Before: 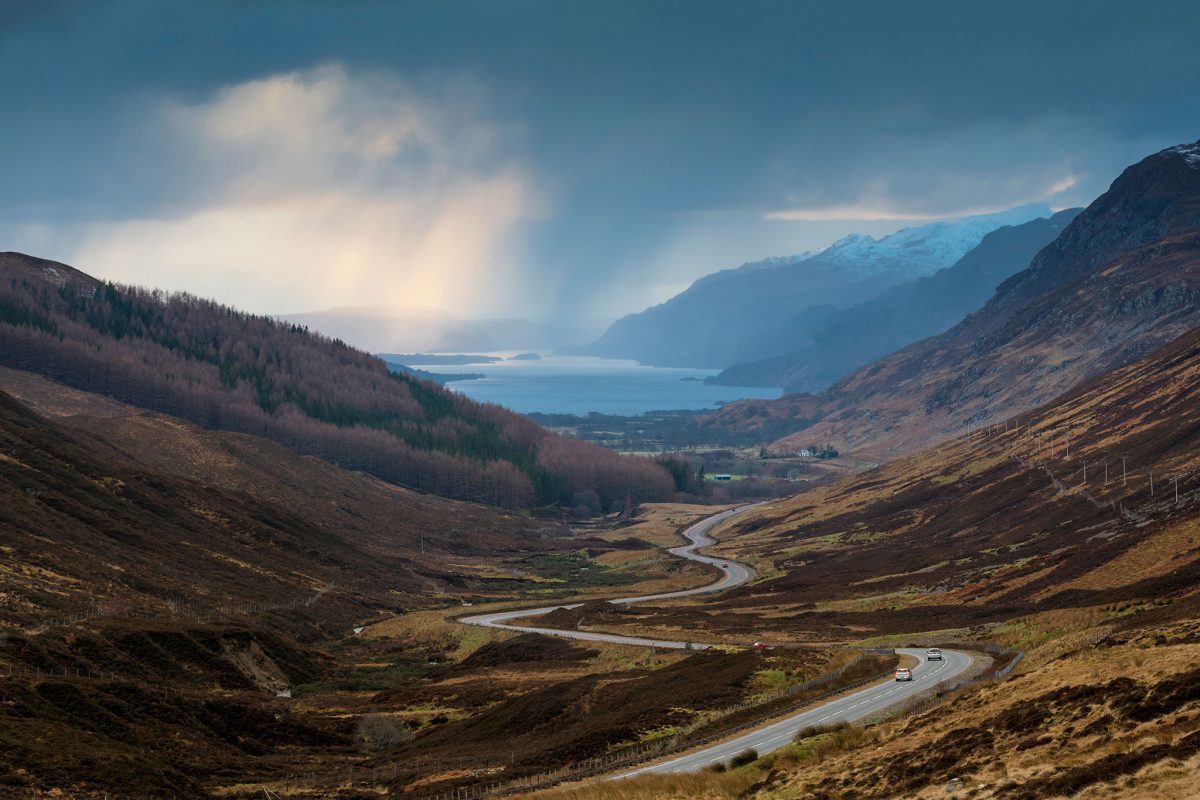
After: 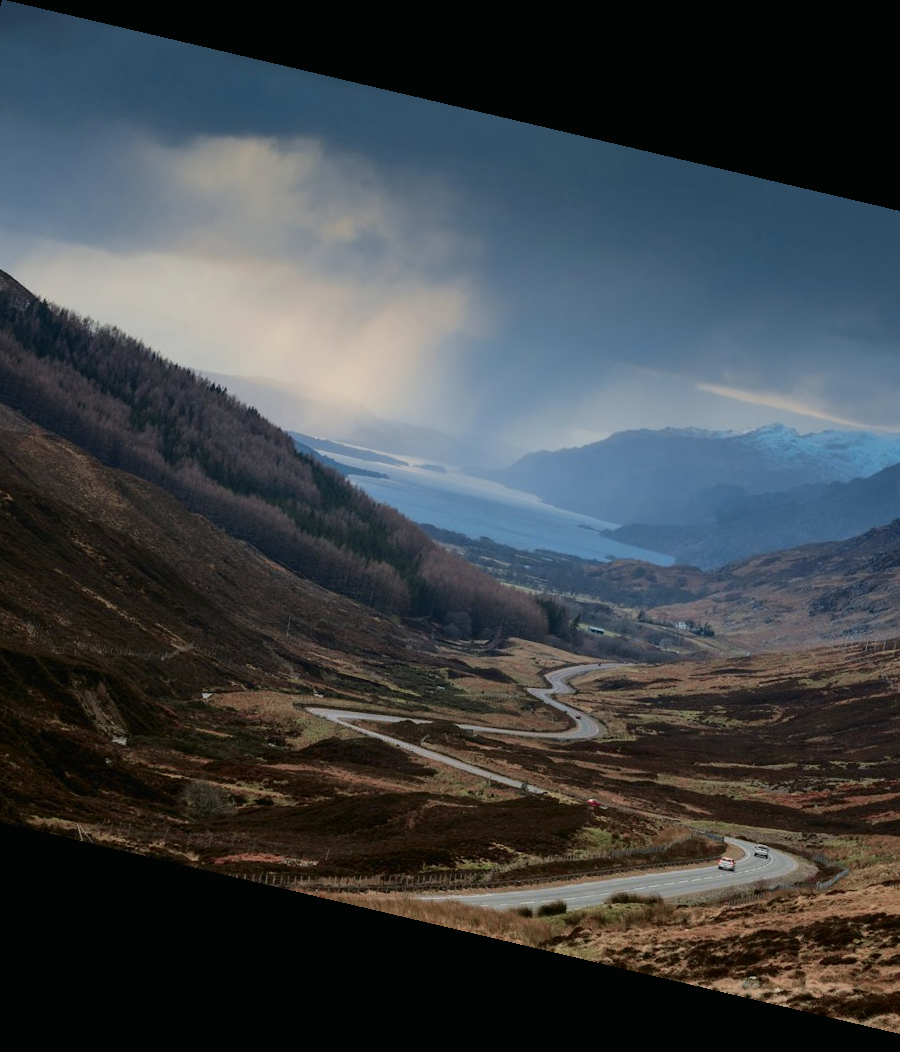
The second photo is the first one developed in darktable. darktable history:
rotate and perspective: rotation 13.27°, automatic cropping off
graduated density: on, module defaults
crop and rotate: left 13.409%, right 19.924%
tone curve: curves: ch0 [(0, 0.009) (0.105, 0.069) (0.195, 0.154) (0.289, 0.278) (0.384, 0.391) (0.513, 0.53) (0.66, 0.667) (0.895, 0.863) (1, 0.919)]; ch1 [(0, 0) (0.161, 0.092) (0.35, 0.33) (0.403, 0.395) (0.456, 0.469) (0.502, 0.499) (0.519, 0.514) (0.576, 0.587) (0.642, 0.645) (0.701, 0.742) (1, 0.942)]; ch2 [(0, 0) (0.371, 0.362) (0.437, 0.437) (0.501, 0.5) (0.53, 0.528) (0.569, 0.551) (0.619, 0.58) (0.883, 0.752) (1, 0.929)], color space Lab, independent channels, preserve colors none
